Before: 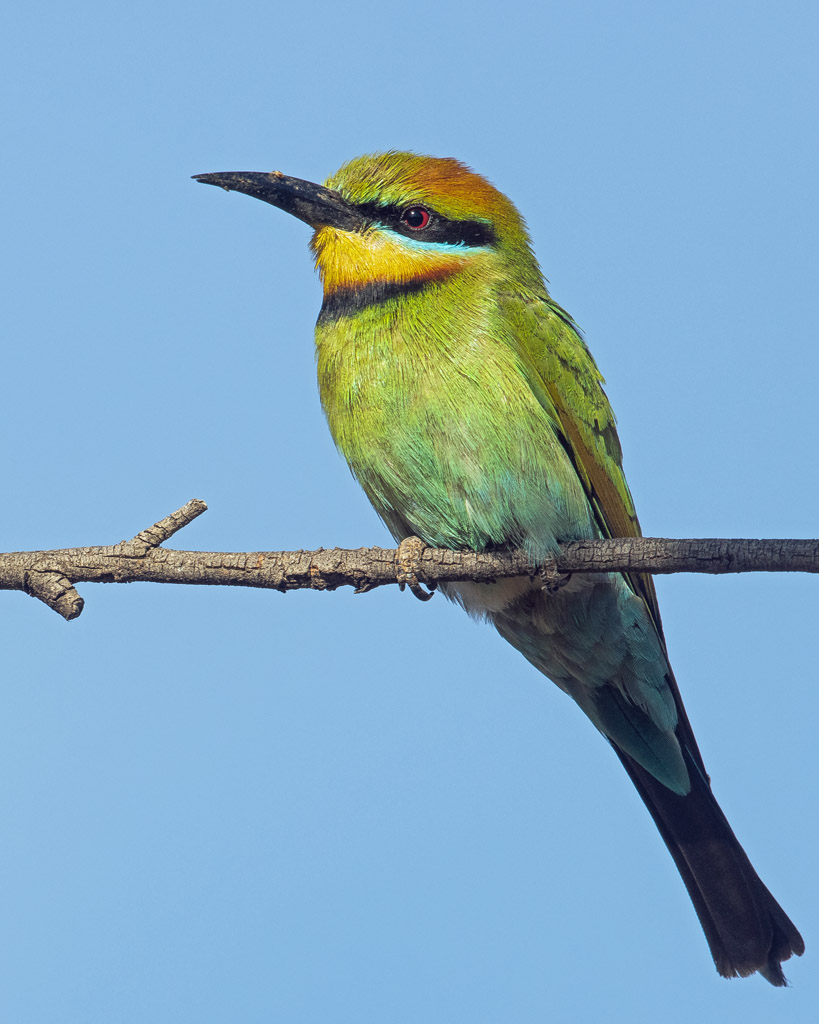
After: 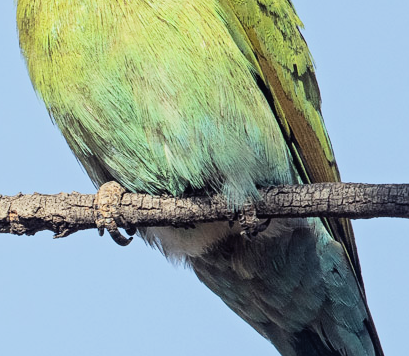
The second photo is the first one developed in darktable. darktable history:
tone curve: curves: ch0 [(0, 0) (0.003, 0.011) (0.011, 0.02) (0.025, 0.032) (0.044, 0.046) (0.069, 0.071) (0.1, 0.107) (0.136, 0.144) (0.177, 0.189) (0.224, 0.244) (0.277, 0.309) (0.335, 0.398) (0.399, 0.477) (0.468, 0.583) (0.543, 0.675) (0.623, 0.772) (0.709, 0.855) (0.801, 0.926) (0.898, 0.979) (1, 1)], color space Lab, independent channels, preserve colors none
crop: left 36.812%, top 34.751%, right 13.177%, bottom 30.448%
filmic rgb: black relative exposure -7.12 EV, white relative exposure 5.37 EV, hardness 3.02
